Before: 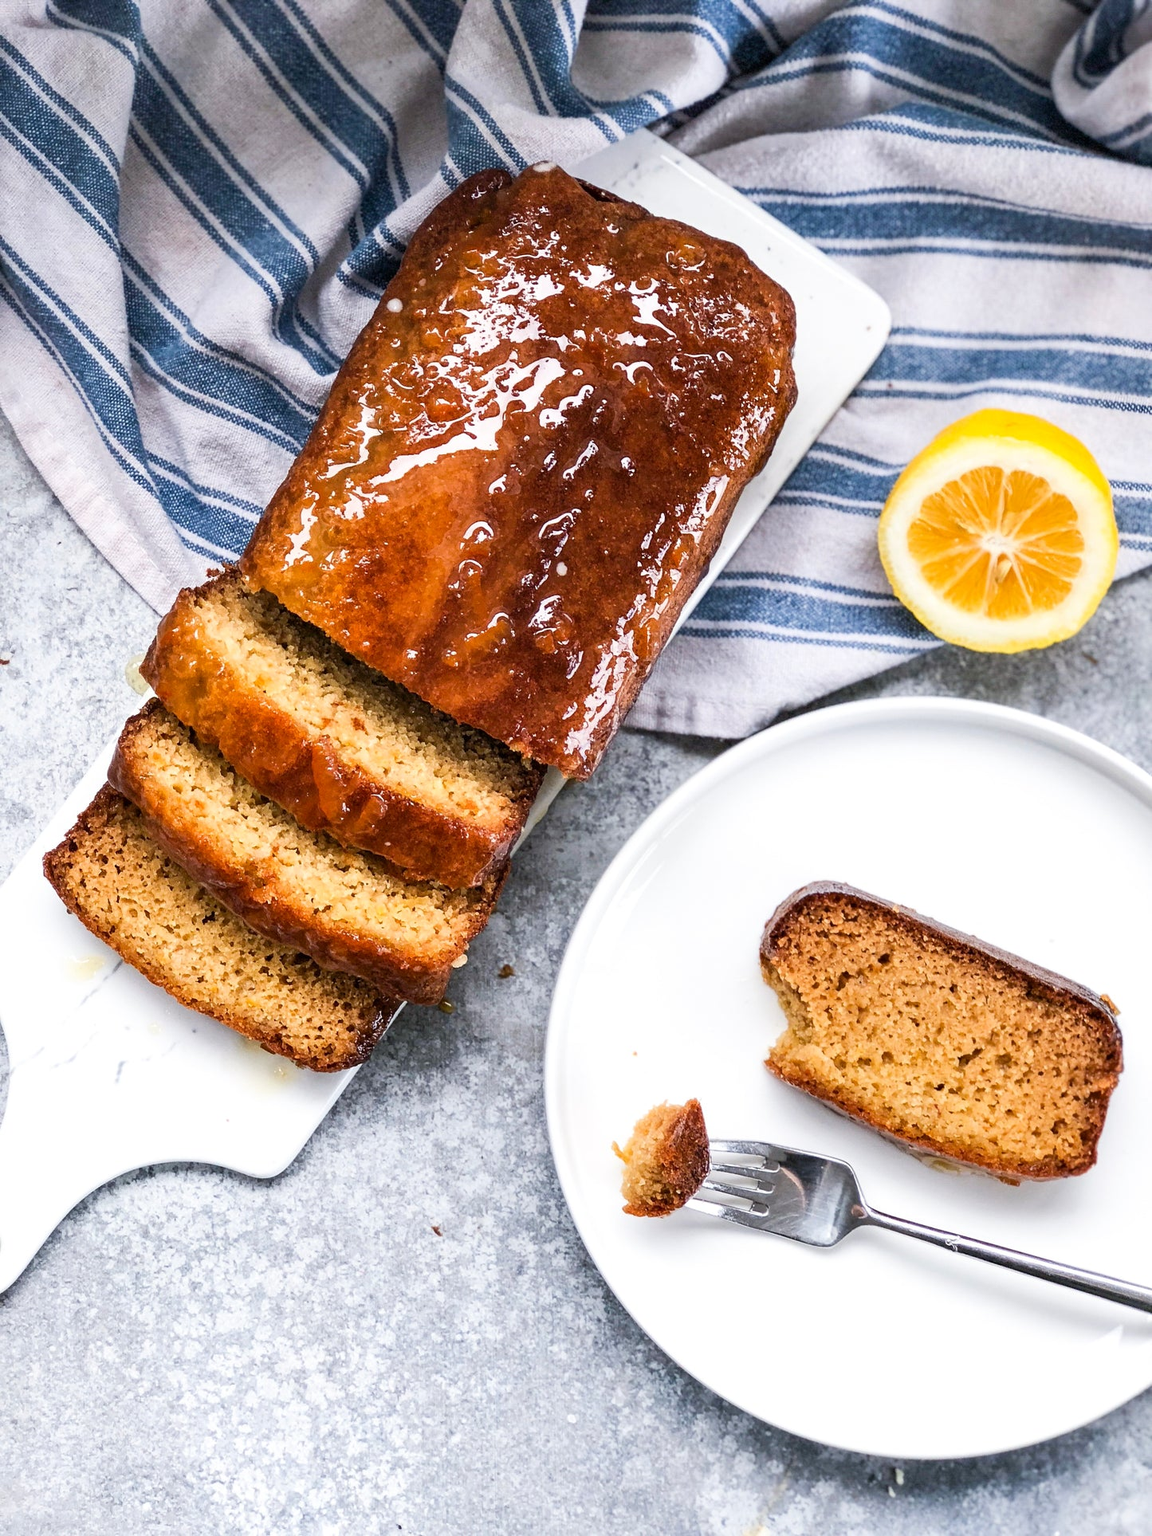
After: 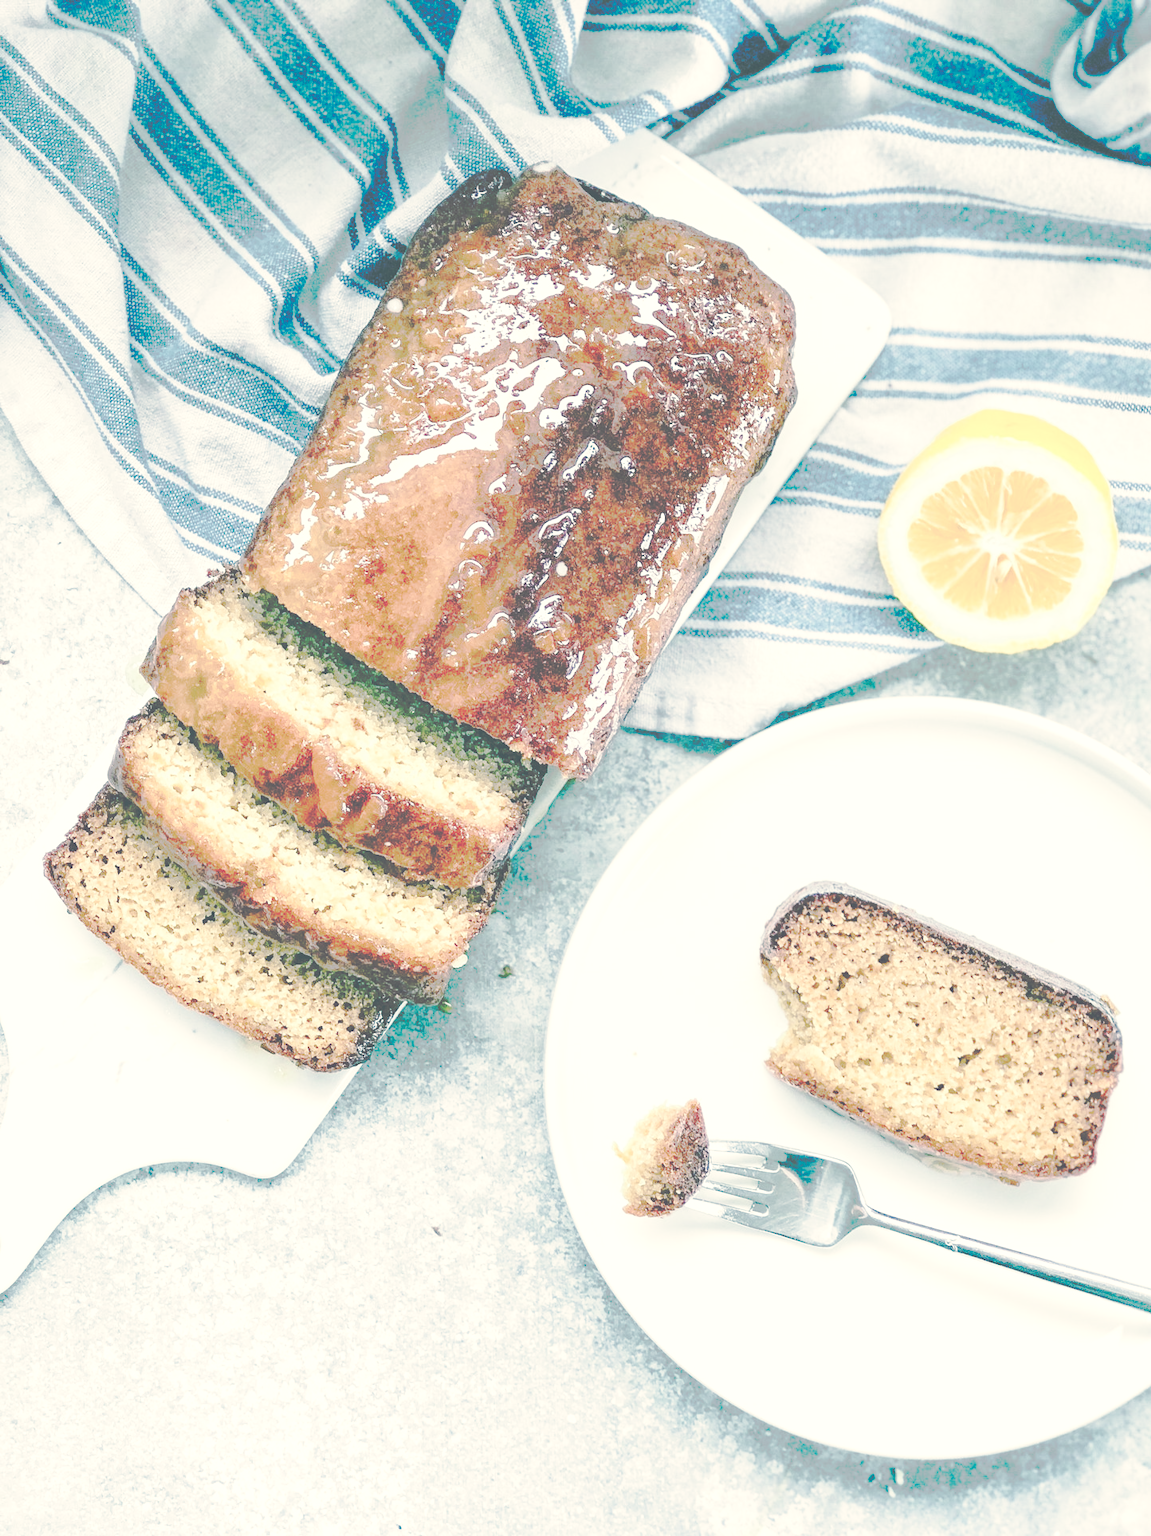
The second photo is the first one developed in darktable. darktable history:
tone curve: curves: ch0 [(0, 0) (0.003, 0.003) (0.011, 0.011) (0.025, 0.025) (0.044, 0.044) (0.069, 0.068) (0.1, 0.099) (0.136, 0.134) (0.177, 0.175) (0.224, 0.222) (0.277, 0.274) (0.335, 0.331) (0.399, 0.394) (0.468, 0.463) (0.543, 0.691) (0.623, 0.746) (0.709, 0.804) (0.801, 0.865) (0.898, 0.931) (1, 1)], preserve colors none
color look up table: target L [98.97, 98.6, 98.11, 94.32, 90, 93.67, 95.59, 93.44, 87.82, 90.29, 84.46, 73.66, 68.13, 64.51, 48.61, 200, 98.35, 89.59, 86.54, 87.17, 80.78, 75.92, 78.84, 75.65, 56.91, 67.48, 51.92, 44.36, 41.57, 98.87, 98.4, 94.89, 84.47, 81.46, 80.64, 76.71, 63.97, 58.03, 60.57, 59.33, 59.37, 56.24, 43.65, 34.71, 99.08, 92.05, 87.3, 84.67, 63.52], target a [-2.275, -6.881, -7.804, -27.25, -53.3, -26.57, -15.9, -1.794, -46.76, -19.92, -61.04, -23.92, -43.18, -34, -22.85, 0, -4.186, 11.57, 6.193, 10.57, 30.58, 32.2, 26.73, 0.836, 50.05, -8.674, 42.7, 11.86, -5.824, -0.973, 0.093, 6.55, 28.06, 21.64, 3.376, -9.518, 61.83, 54.81, -4.1, 19.59, 1.116, -10.03, 21.36, 7.588, -1.551, -26.46, -43.99, -18.21, -20.75], target b [10.22, 30.88, 35.66, 2.294, 14.52, 22.39, 17.76, 31.96, 9.488, 50.64, 45.58, 20.45, 23.48, 1.704, 9.124, 0, 19.99, 14.56, 46.52, 12.08, 1.048, 34.63, 17.58, 22.93, -11.2, 3.847, 4.045, -2.211, 0.5, 8.061, 6.876, 1.342, -13.34, -3.03, 0.677, -25.48, -43.75, -30.2, -46.89, -29.97, -15.45, -18.74, -24.33, -28.96, 7.327, 2.601, -8.951, -7.122, -10.11], num patches 49
